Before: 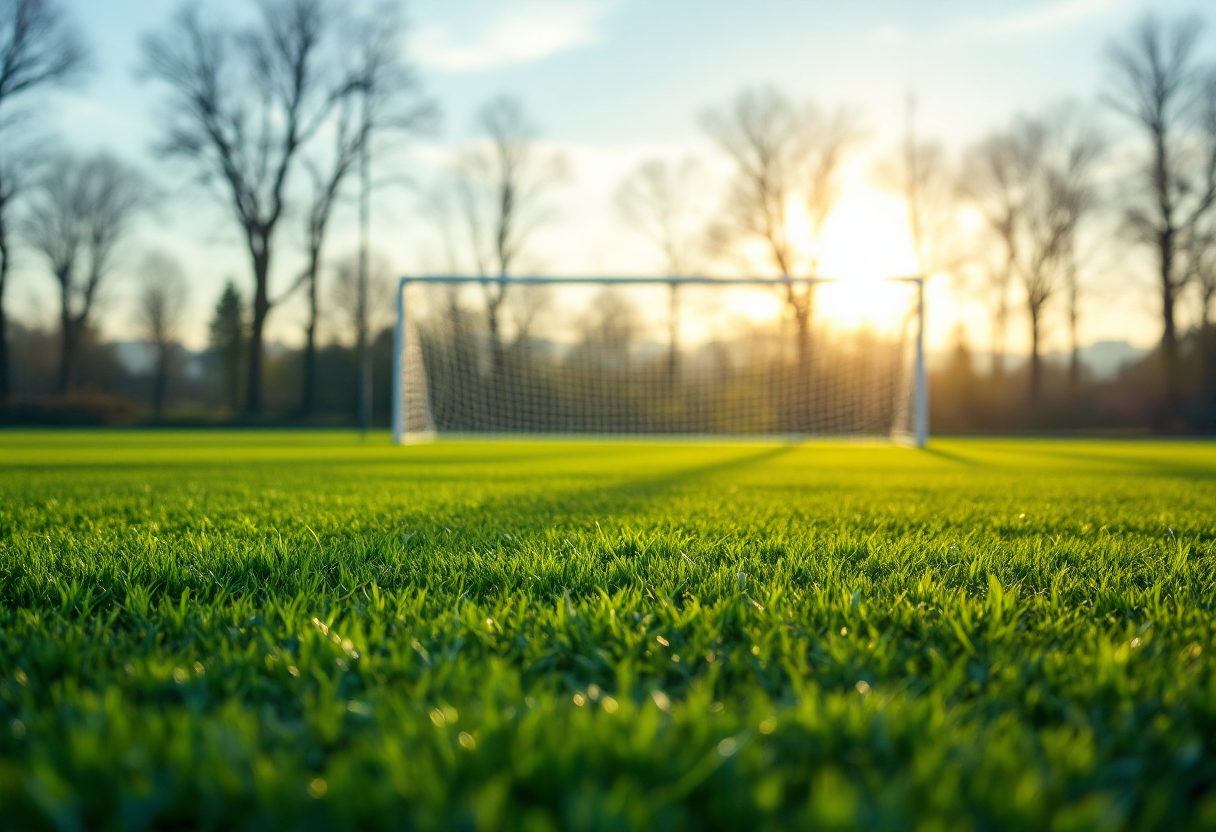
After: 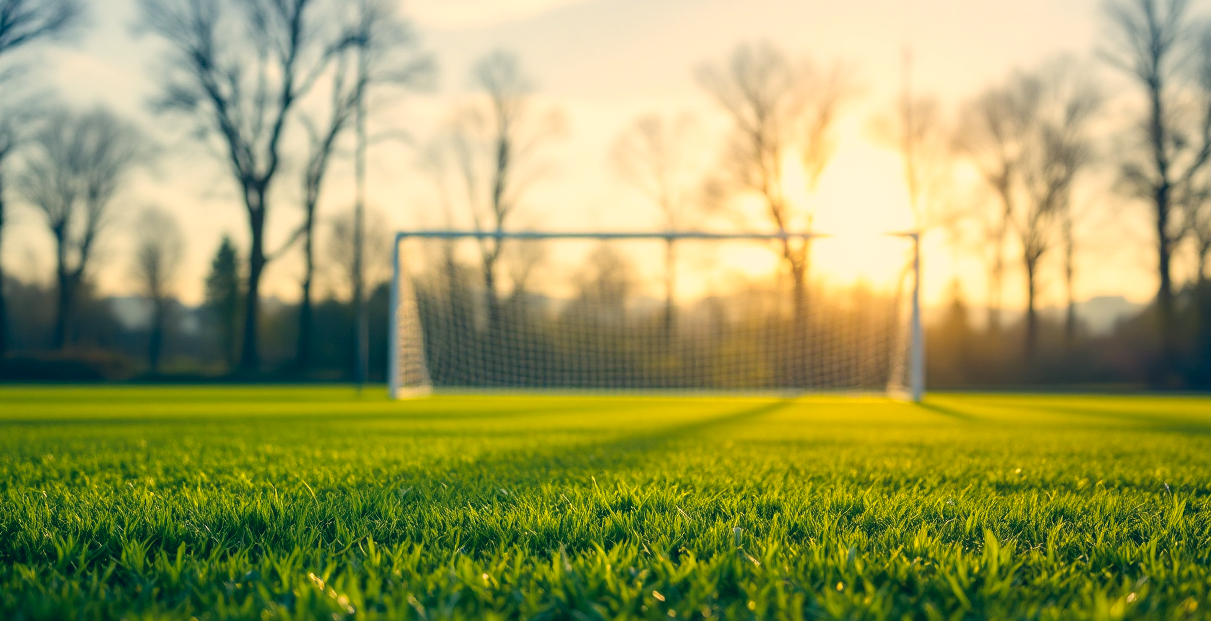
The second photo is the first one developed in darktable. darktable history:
color correction: highlights a* 10.32, highlights b* 14.66, shadows a* -9.59, shadows b* -15.02
color calibration: x 0.334, y 0.349, temperature 5426 K
crop: left 0.387%, top 5.469%, bottom 19.809%
